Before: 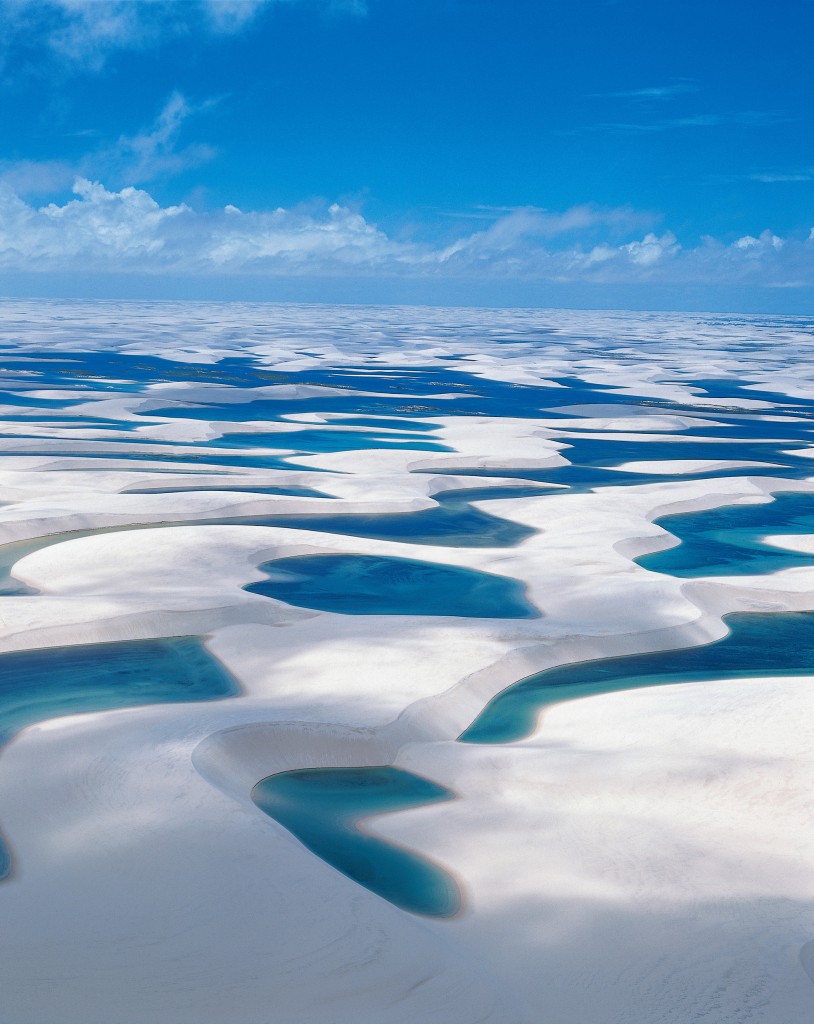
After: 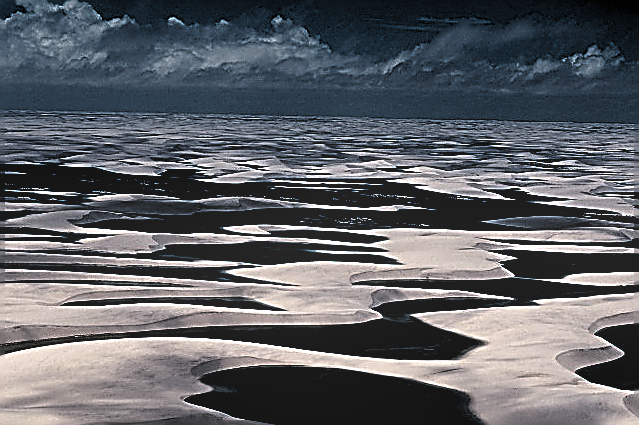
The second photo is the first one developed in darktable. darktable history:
crop: left 7.036%, top 18.398%, right 14.379%, bottom 40.043%
color balance rgb: shadows lift › chroma 2%, shadows lift › hue 247.2°, power › chroma 0.3%, power › hue 25.2°, highlights gain › chroma 3%, highlights gain › hue 60°, global offset › luminance 0.75%, perceptual saturation grading › global saturation 20%, perceptual saturation grading › highlights -20%, perceptual saturation grading › shadows 30%, global vibrance 20%
sharpen: amount 2
bloom: size 15%, threshold 97%, strength 7%
exposure: exposure -0.05 EV
levels: levels [0.514, 0.759, 1]
